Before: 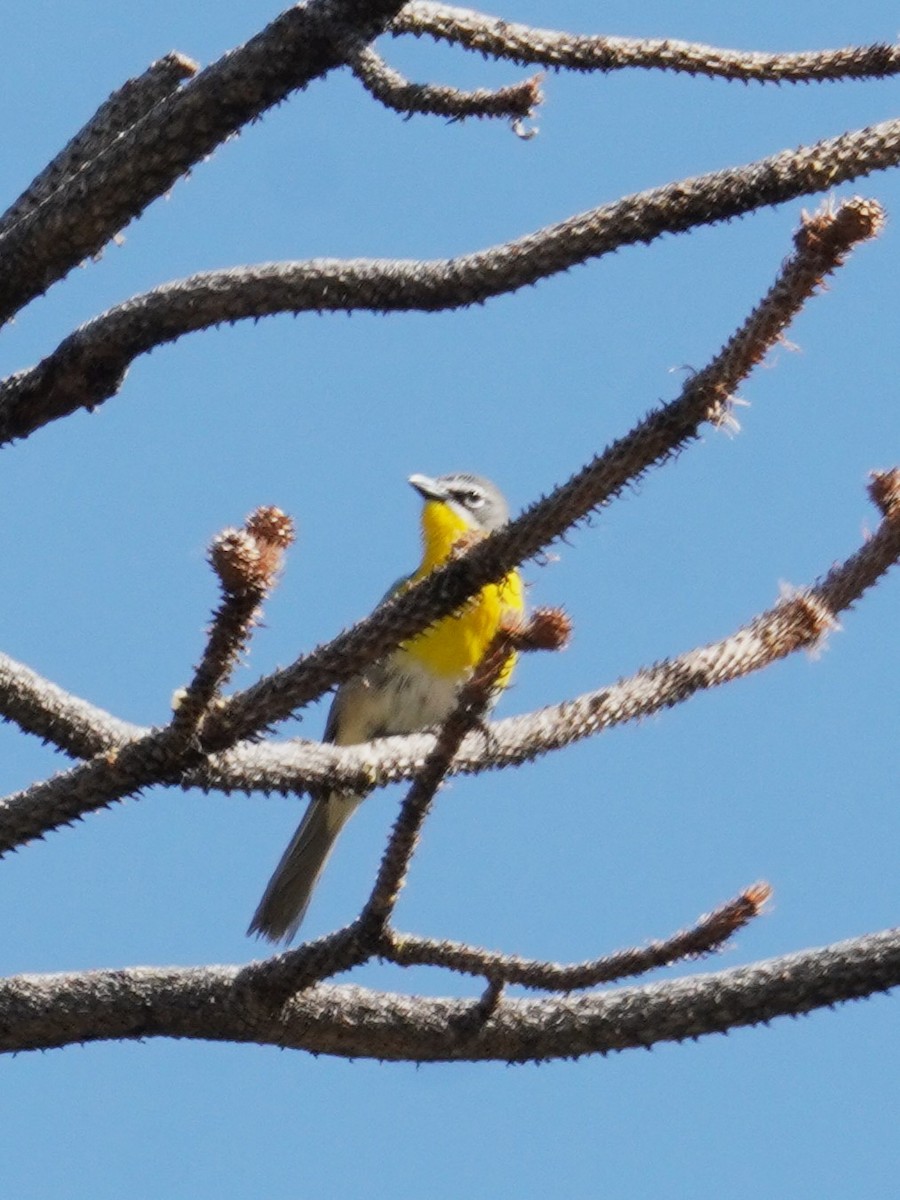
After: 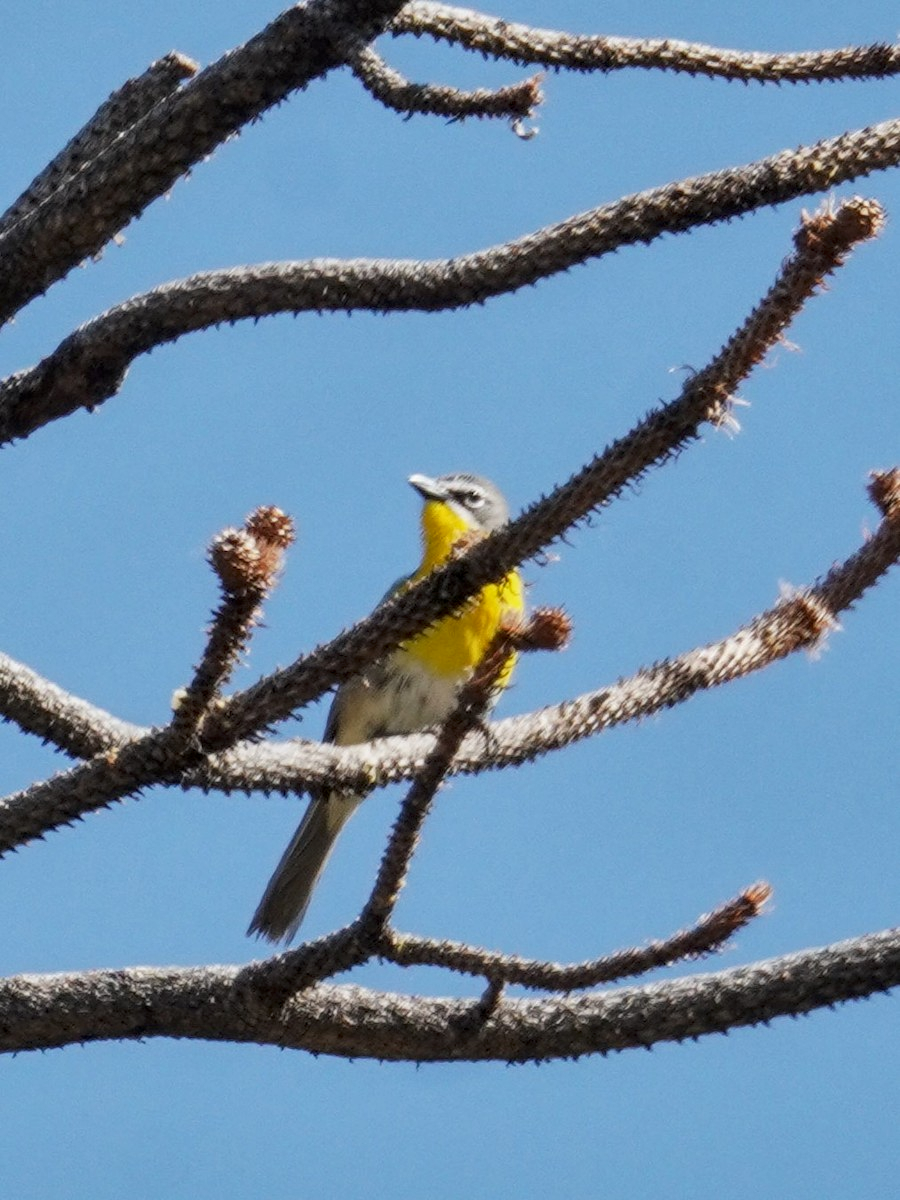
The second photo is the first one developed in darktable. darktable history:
local contrast: detail 130%
shadows and highlights: highlights color adjustment 52.25%, soften with gaussian
